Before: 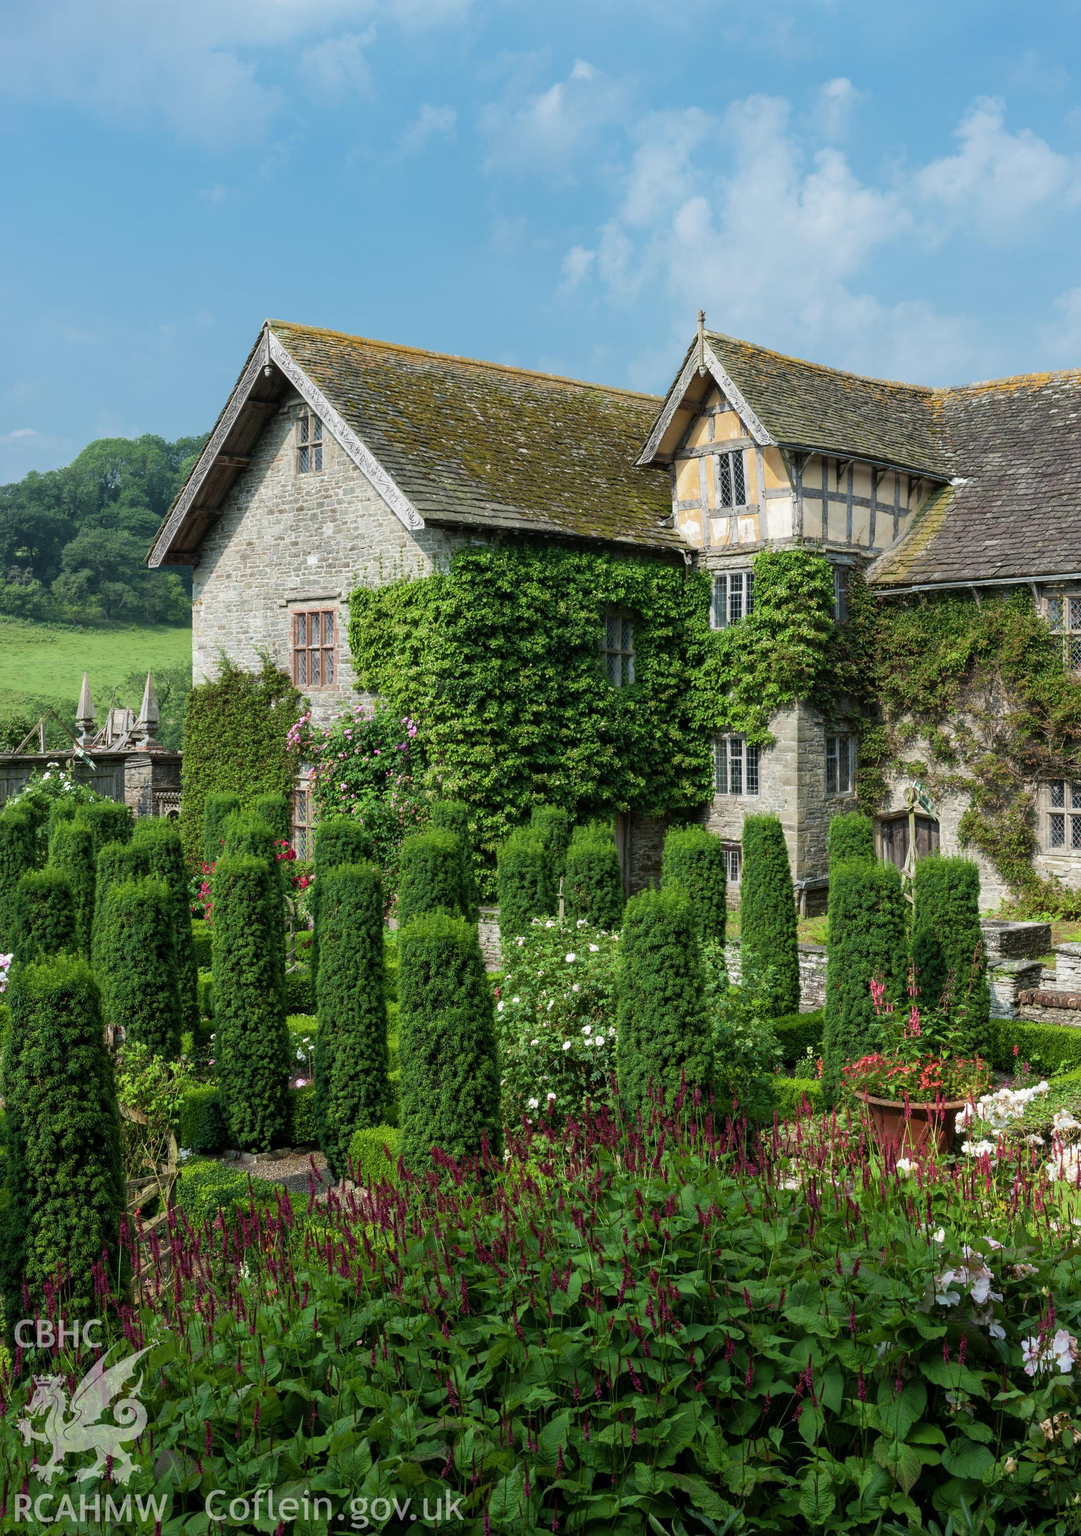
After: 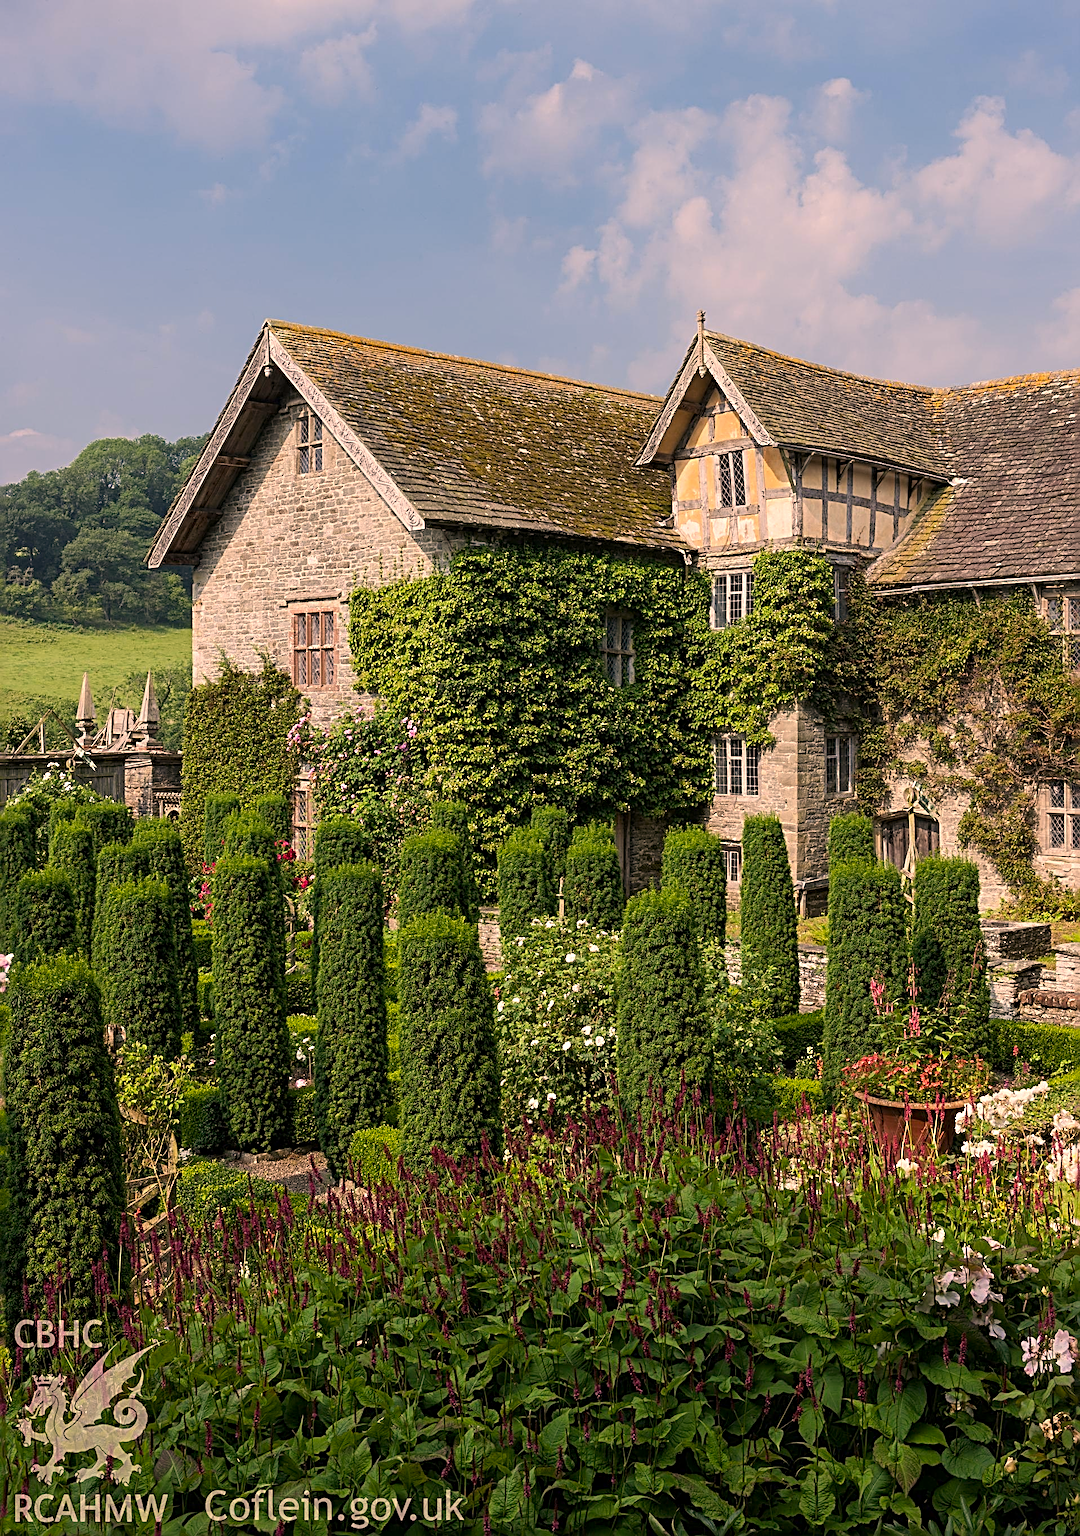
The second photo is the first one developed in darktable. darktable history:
color correction: highlights a* 17.87, highlights b* 18.78
sharpen: radius 3.683, amount 0.939
